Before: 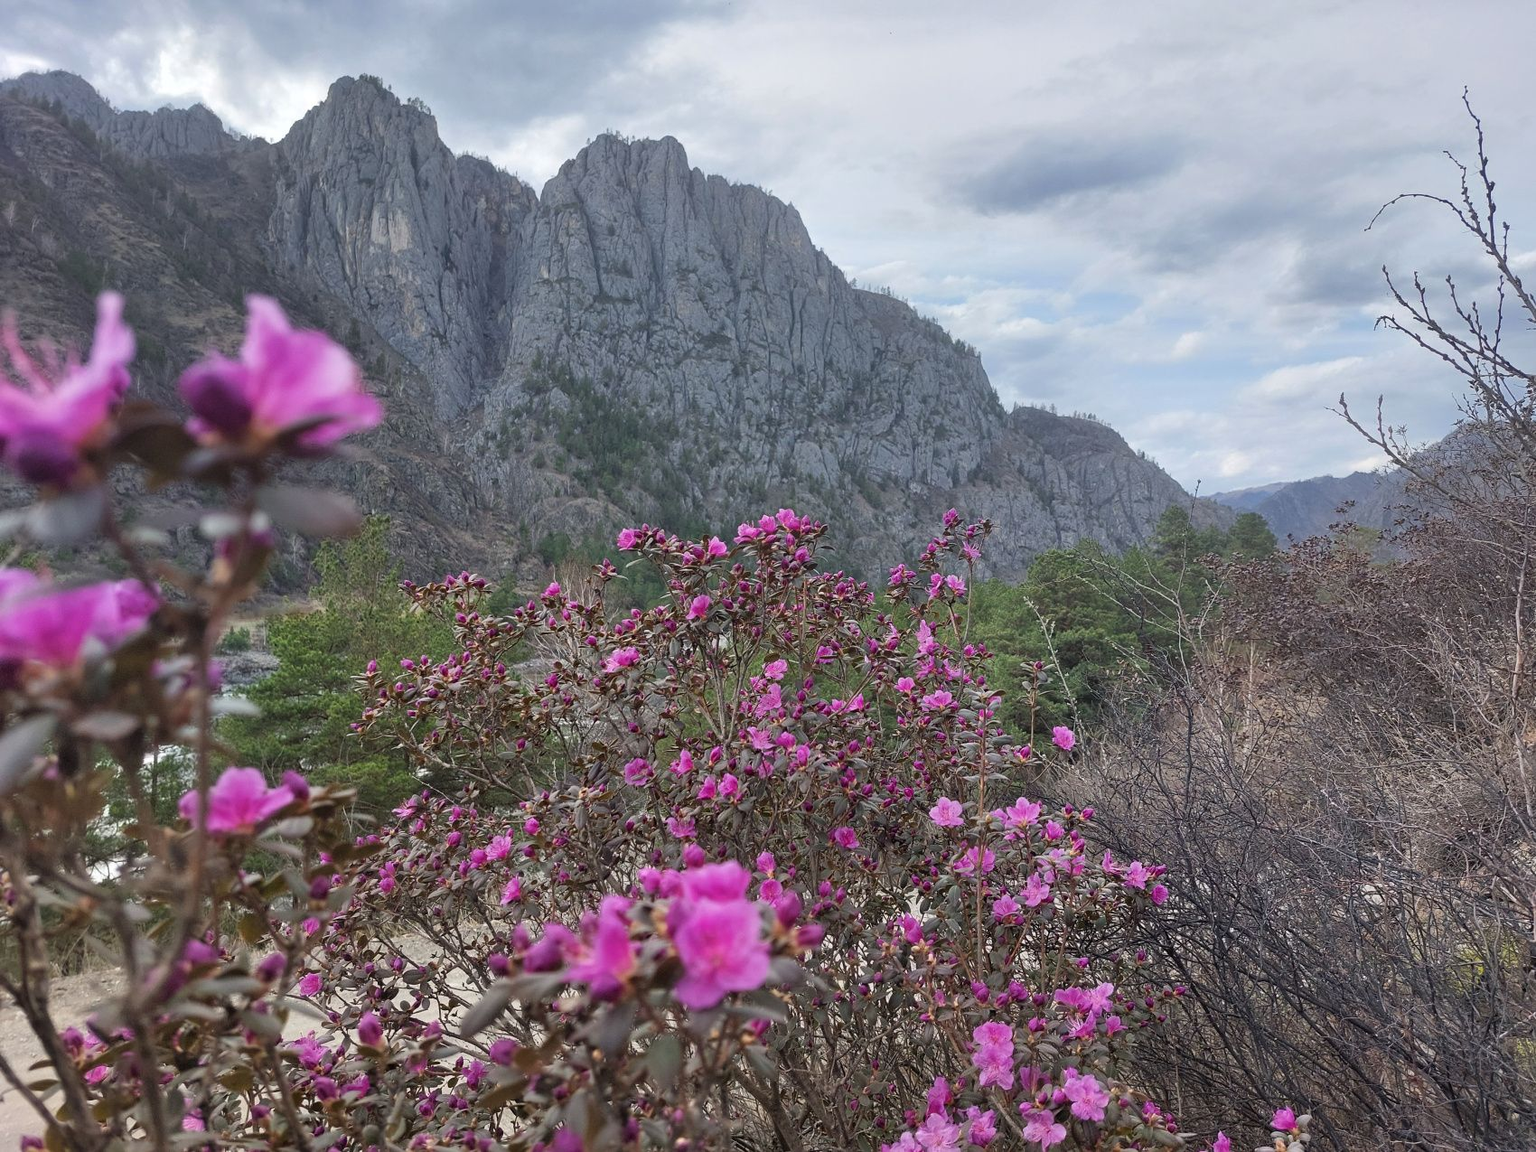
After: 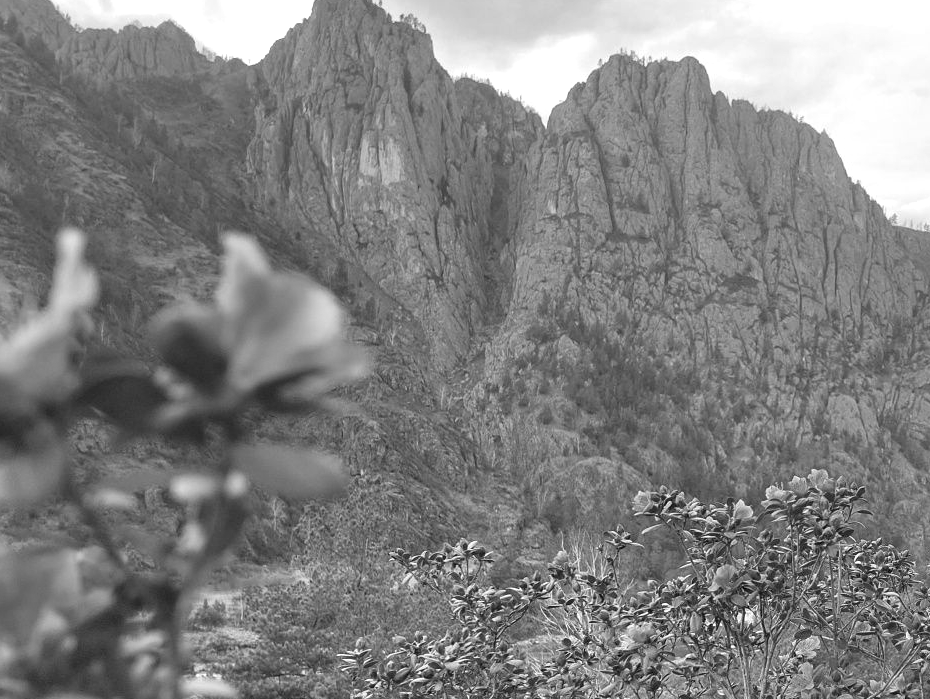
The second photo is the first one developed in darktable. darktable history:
crop and rotate: left 3.047%, top 7.509%, right 42.236%, bottom 37.598%
exposure: black level correction 0, exposure 0.9 EV, compensate highlight preservation false
monochrome: a 26.22, b 42.67, size 0.8
